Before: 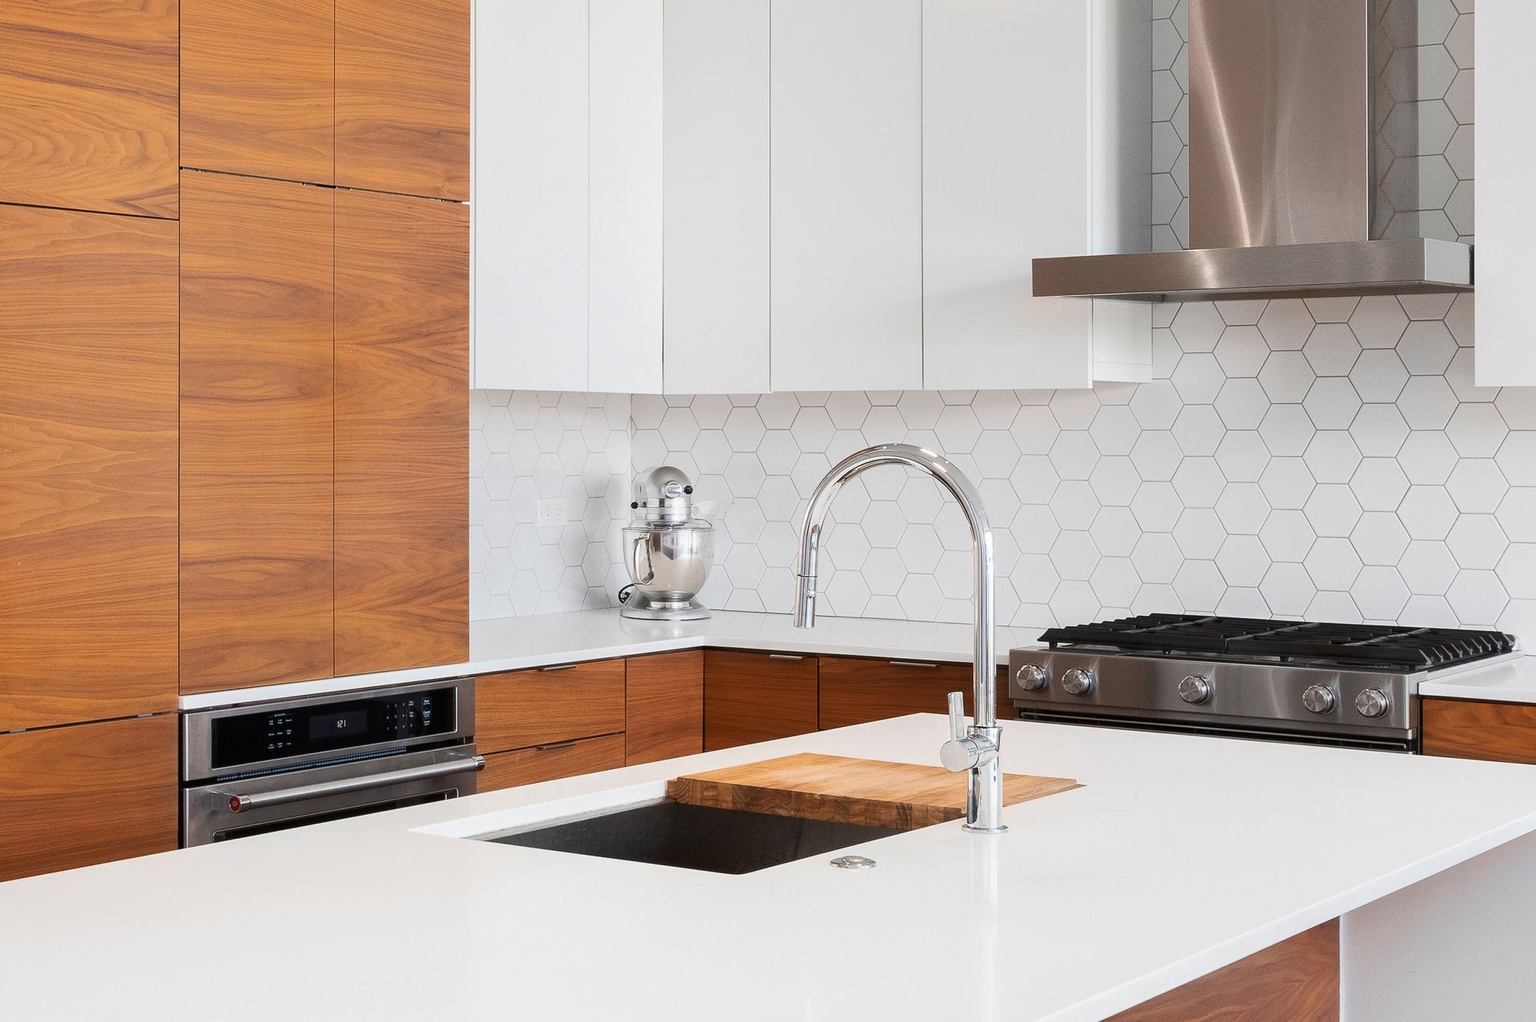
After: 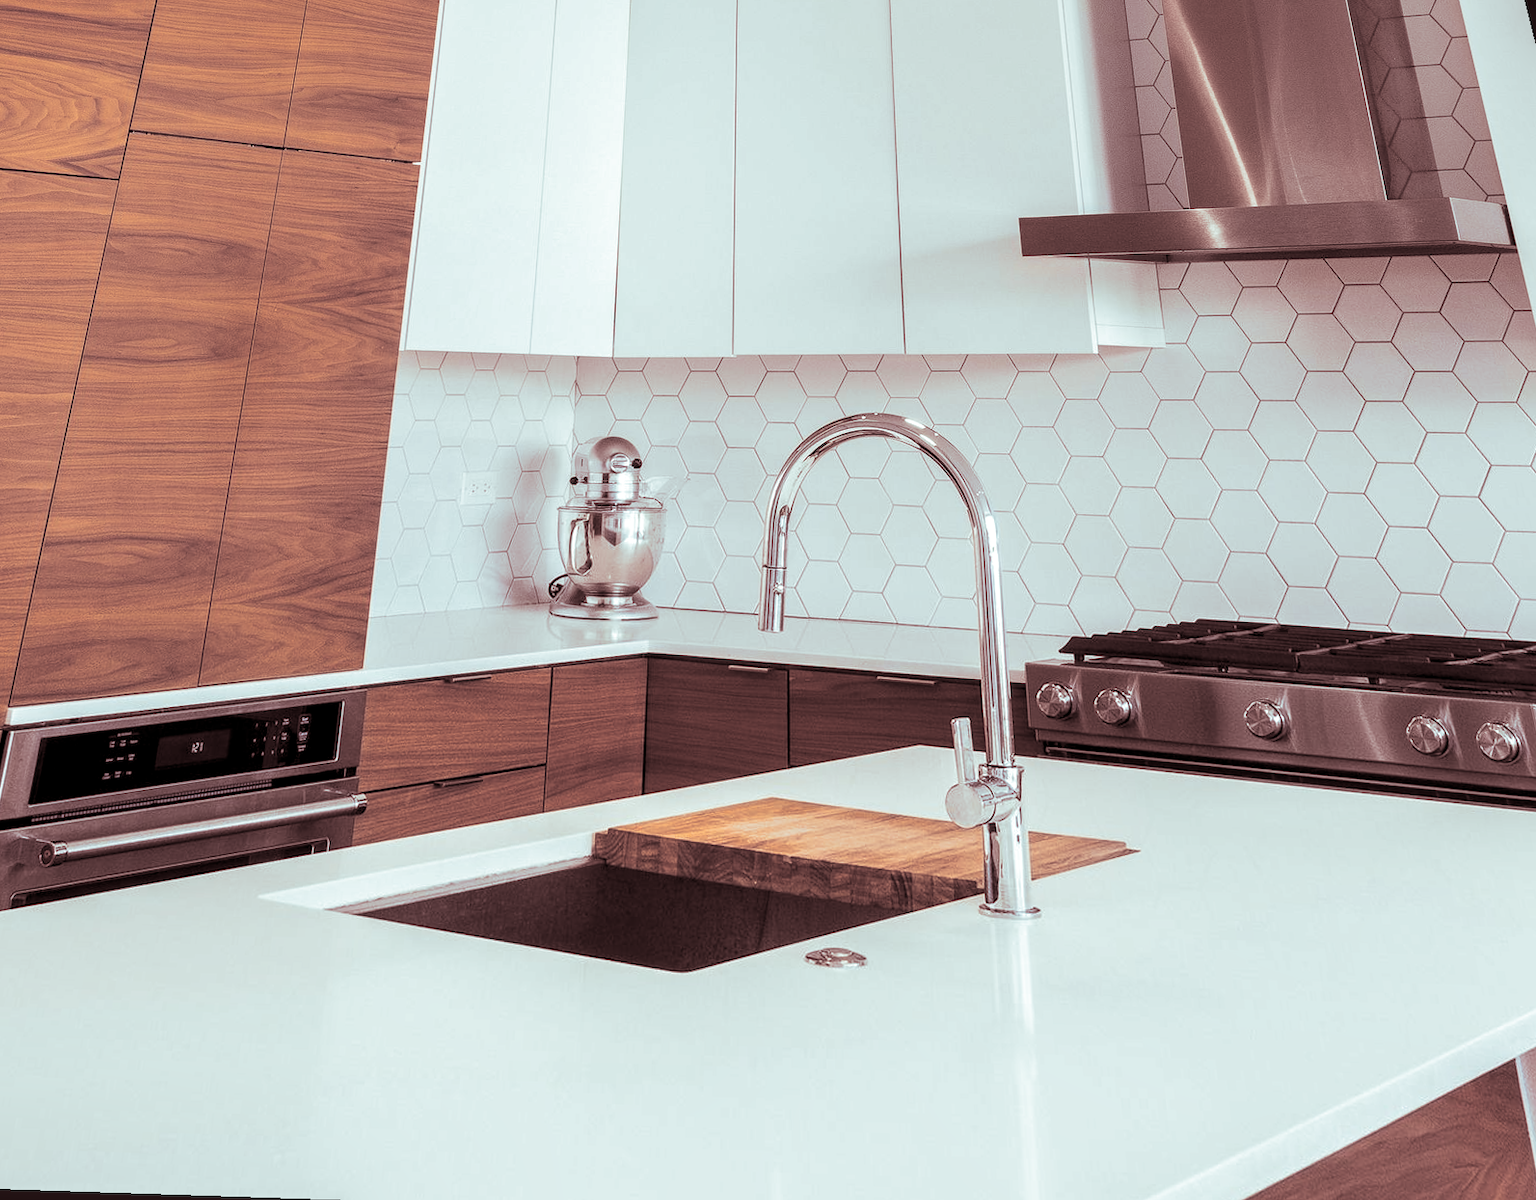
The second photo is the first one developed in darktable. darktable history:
rotate and perspective: rotation 0.72°, lens shift (vertical) -0.352, lens shift (horizontal) -0.051, crop left 0.152, crop right 0.859, crop top 0.019, crop bottom 0.964
tone equalizer: -7 EV 0.13 EV, smoothing diameter 25%, edges refinement/feathering 10, preserve details guided filter
local contrast: highlights 61%, detail 143%, midtone range 0.428
split-toning: shadows › saturation 0.3, highlights › hue 180°, highlights › saturation 0.3, compress 0%
